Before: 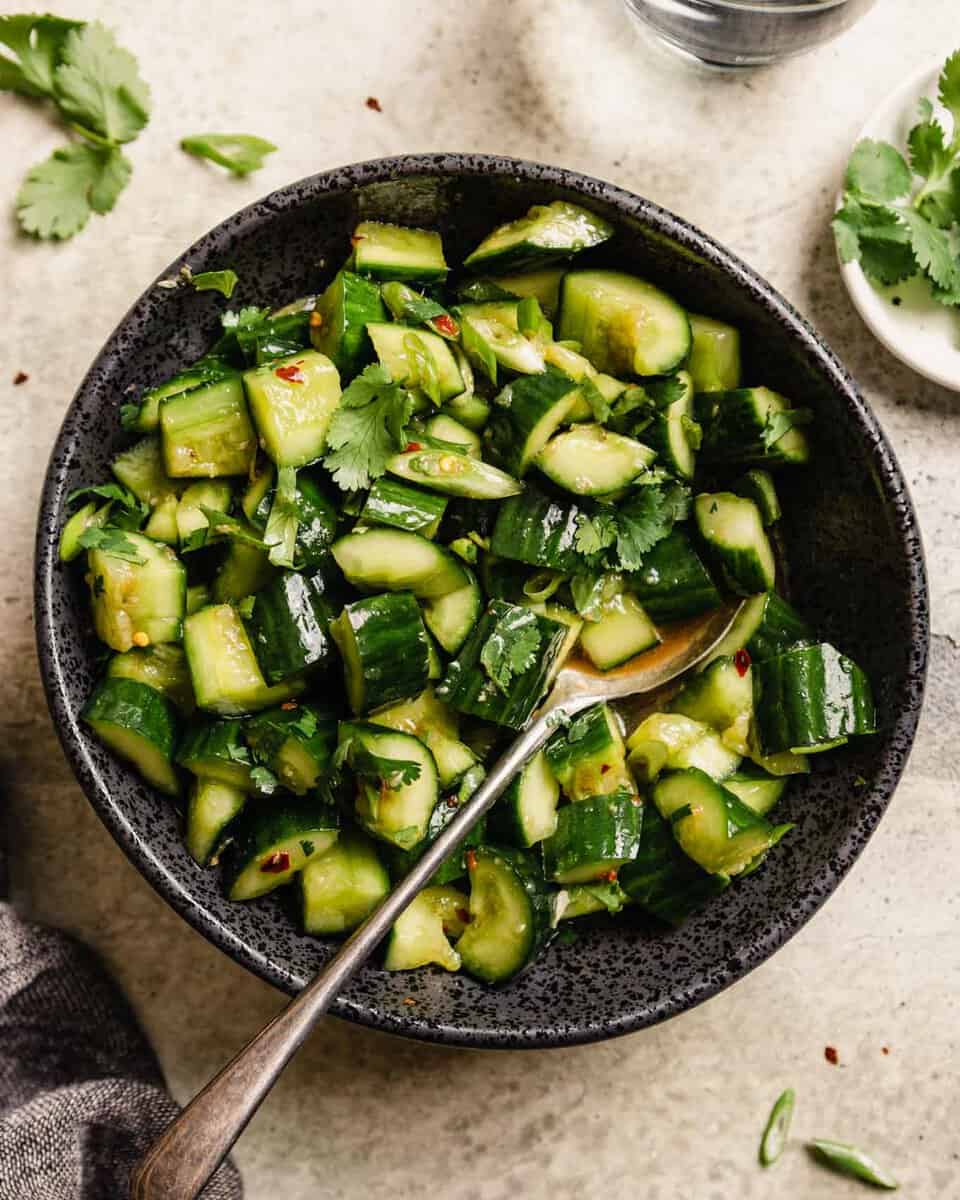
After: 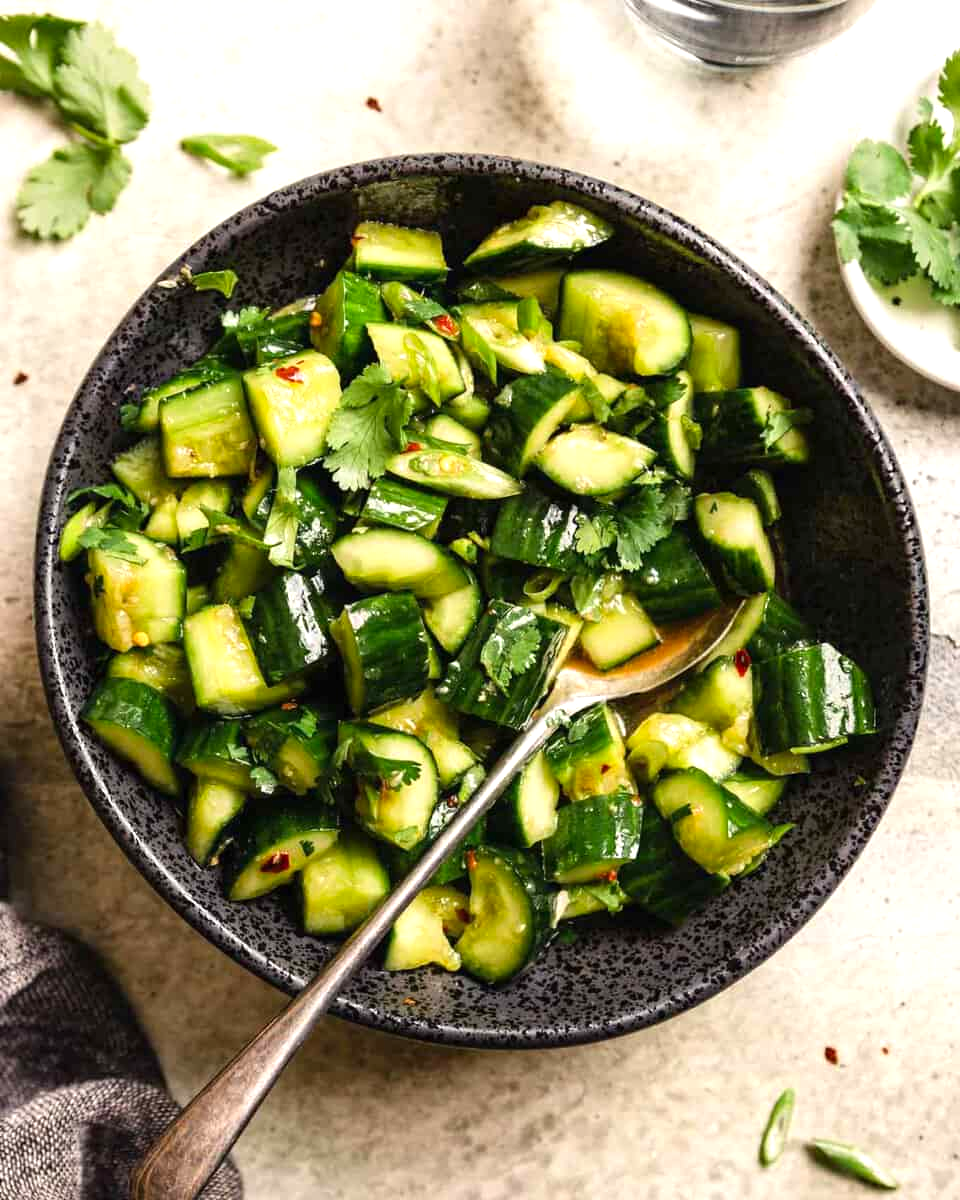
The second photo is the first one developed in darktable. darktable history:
contrast brightness saturation: contrast 0.045, saturation 0.074
exposure: black level correction 0, exposure 0.499 EV, compensate highlight preservation false
